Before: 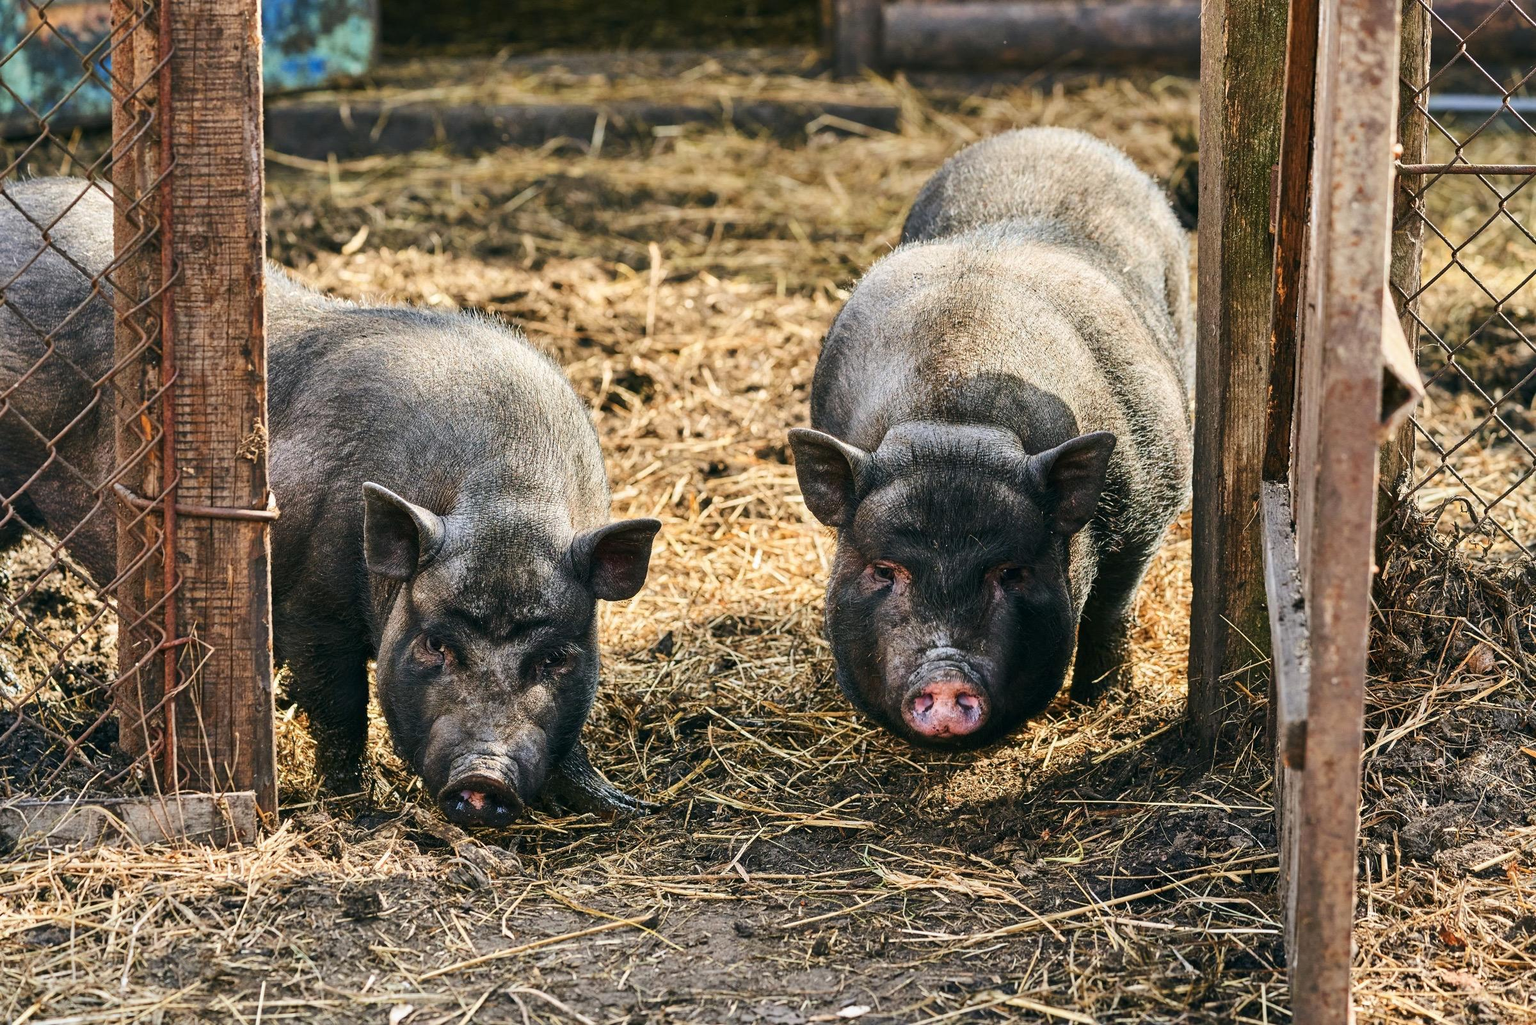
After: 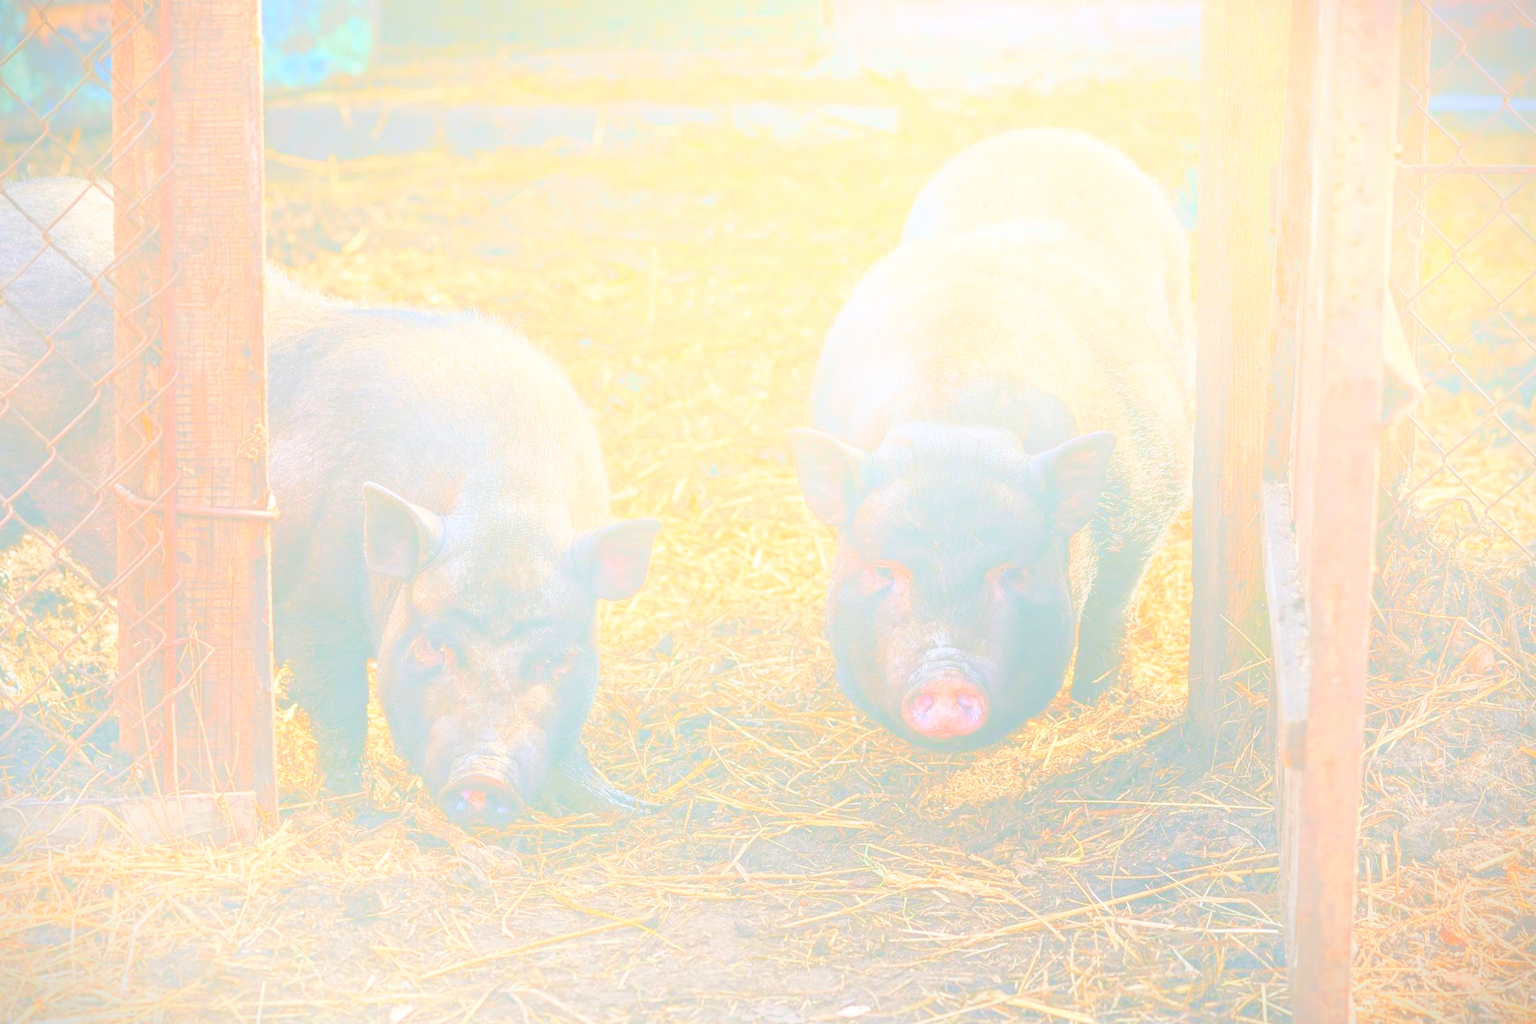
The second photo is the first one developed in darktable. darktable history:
bloom: size 85%, threshold 5%, strength 85%
rgb curve: curves: ch0 [(0, 0) (0.072, 0.166) (0.217, 0.293) (0.414, 0.42) (1, 1)], compensate middle gray true, preserve colors basic power
vignetting: fall-off start 97.23%, saturation -0.024, center (-0.033, -0.042), width/height ratio 1.179, unbound false
